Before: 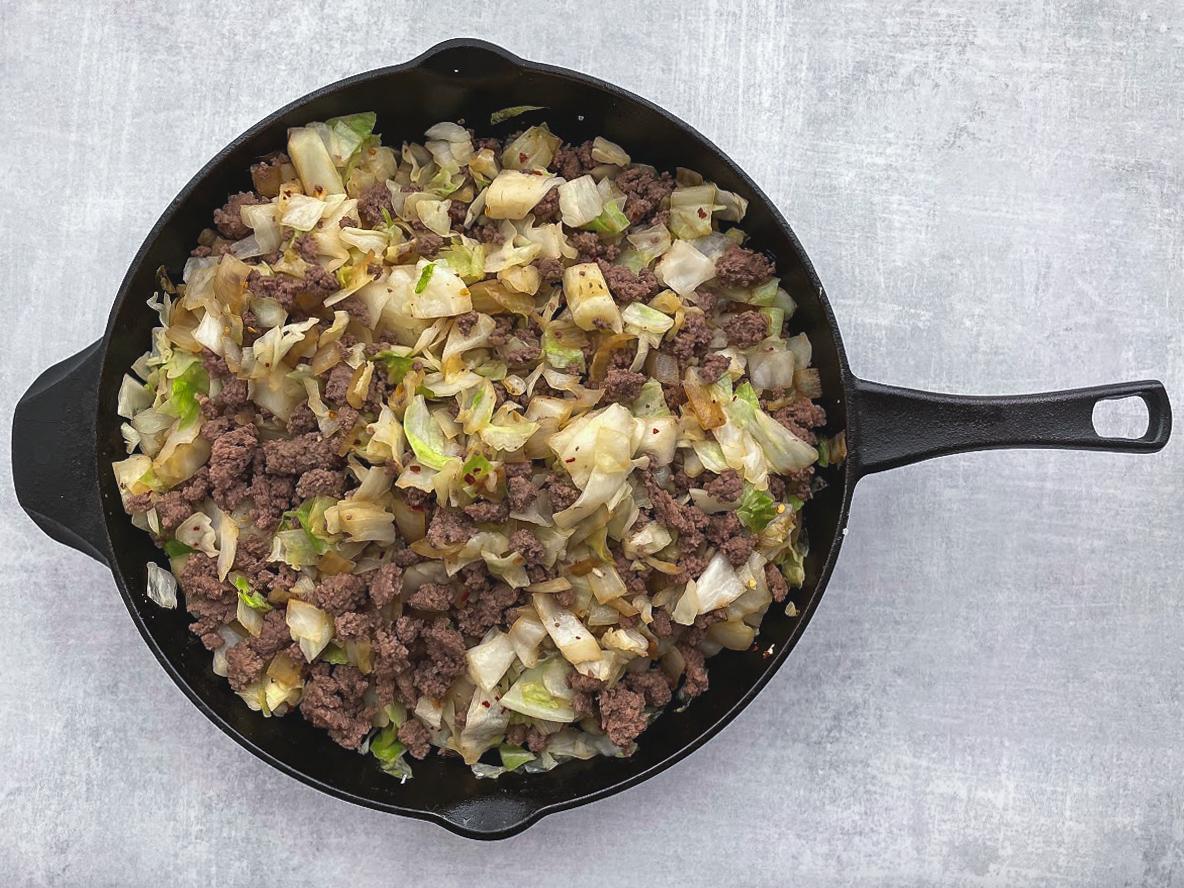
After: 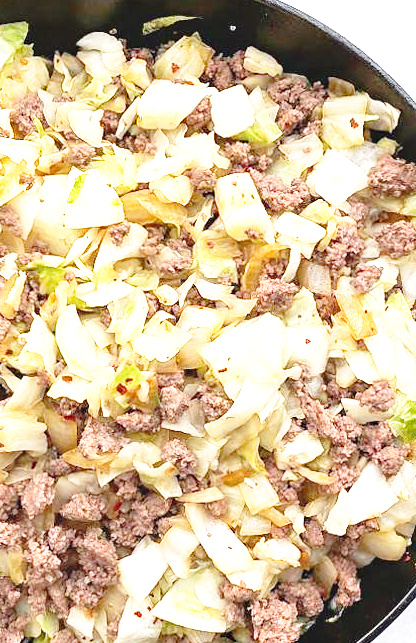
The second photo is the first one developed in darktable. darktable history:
base curve: curves: ch0 [(0, 0) (0.028, 0.03) (0.105, 0.232) (0.387, 0.748) (0.754, 0.968) (1, 1)], fusion 1, exposure shift 0.576, preserve colors none
crop and rotate: left 29.476%, top 10.214%, right 35.32%, bottom 17.333%
exposure: exposure 0.999 EV, compensate highlight preservation false
